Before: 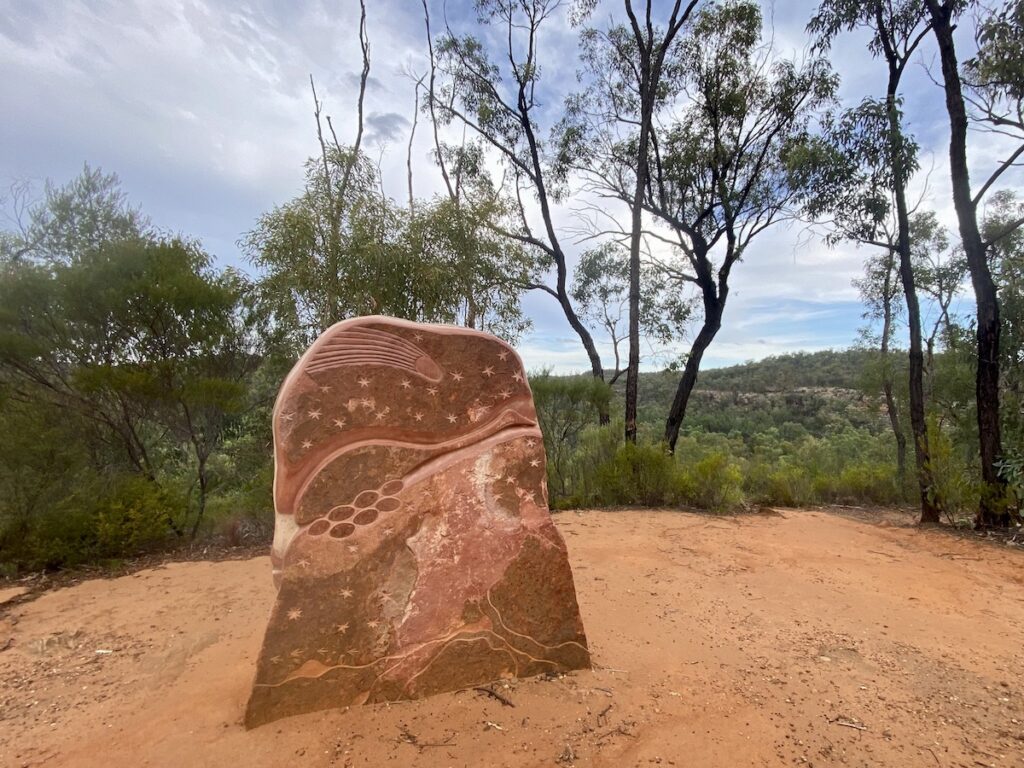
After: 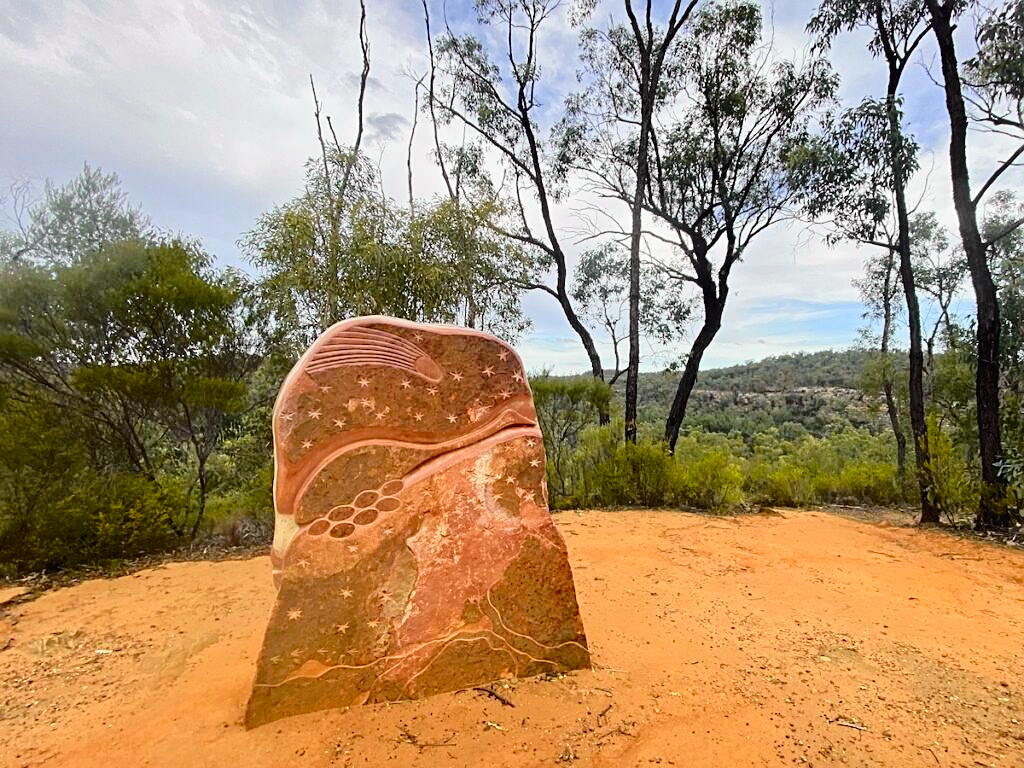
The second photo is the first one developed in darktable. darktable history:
levels: levels [0.018, 0.493, 1]
tone curve: curves: ch0 [(0, 0.029) (0.168, 0.142) (0.359, 0.44) (0.469, 0.544) (0.634, 0.722) (0.858, 0.903) (1, 0.968)]; ch1 [(0, 0) (0.437, 0.453) (0.472, 0.47) (0.502, 0.502) (0.54, 0.534) (0.57, 0.592) (0.618, 0.66) (0.699, 0.749) (0.859, 0.919) (1, 1)]; ch2 [(0, 0) (0.33, 0.301) (0.421, 0.443) (0.476, 0.498) (0.505, 0.503) (0.547, 0.557) (0.586, 0.634) (0.608, 0.676) (1, 1)], color space Lab, independent channels, preserve colors none
sharpen: on, module defaults
haze removal: compatibility mode true, adaptive false
